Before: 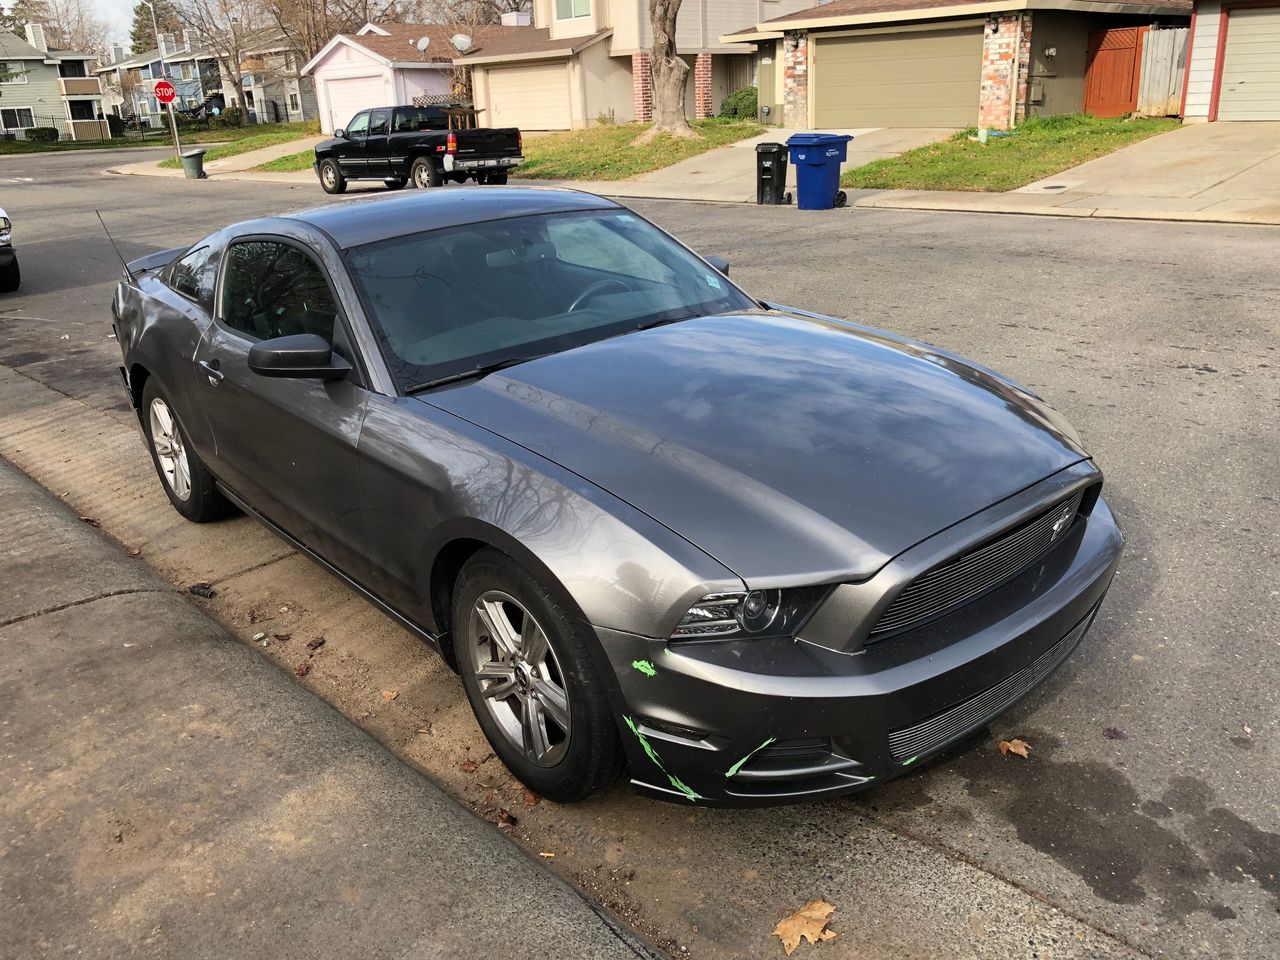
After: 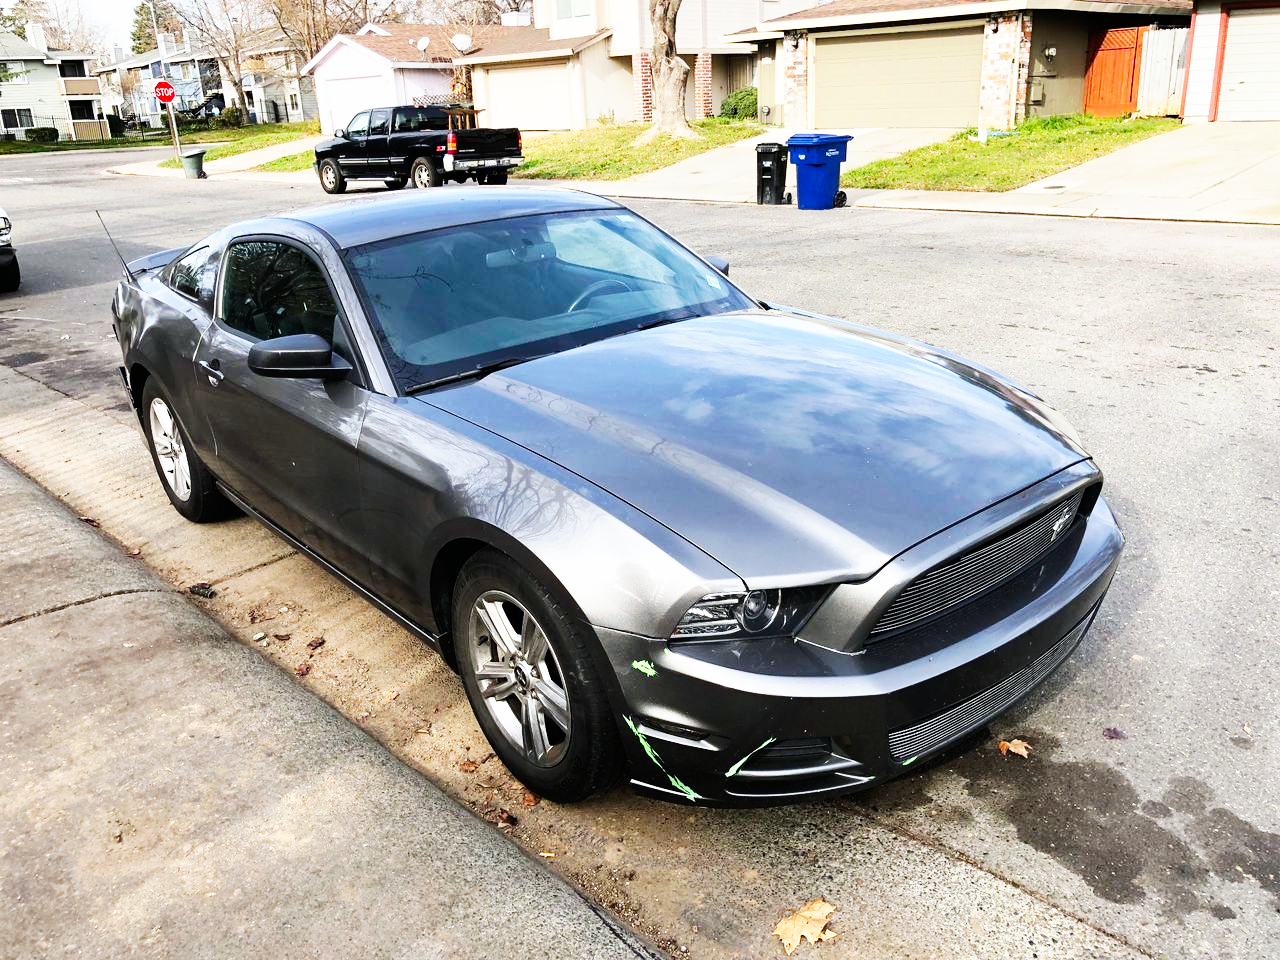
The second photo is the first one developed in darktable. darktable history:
base curve: curves: ch0 [(0, 0) (0.007, 0.004) (0.027, 0.03) (0.046, 0.07) (0.207, 0.54) (0.442, 0.872) (0.673, 0.972) (1, 1)], preserve colors none
white balance: red 0.967, blue 1.049
